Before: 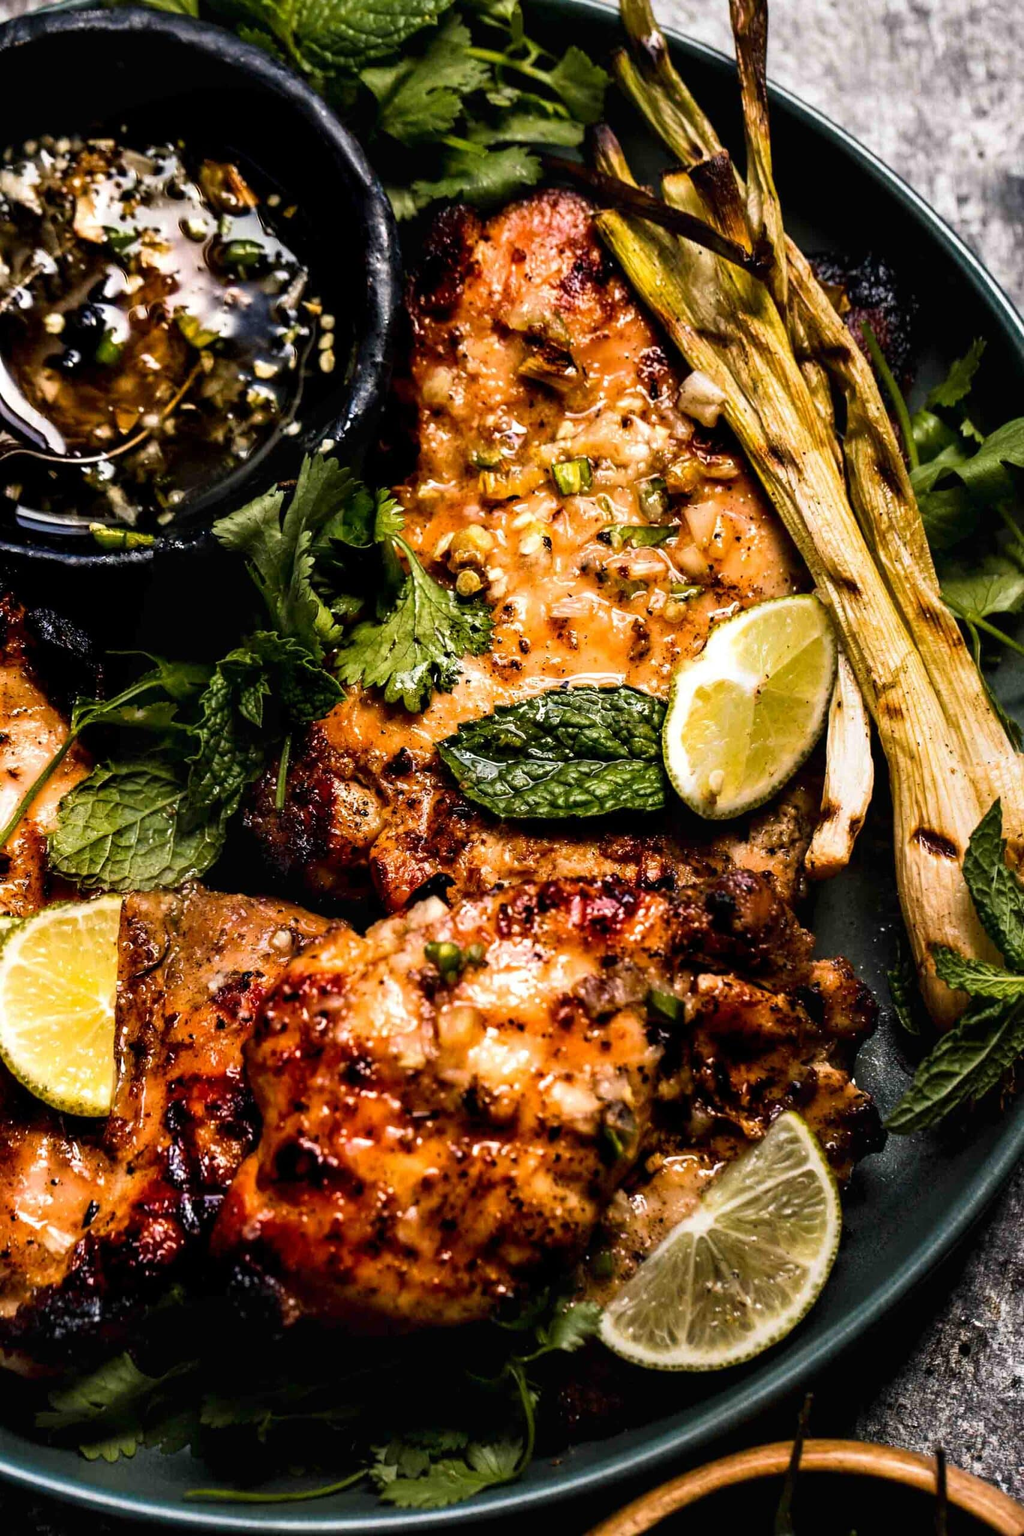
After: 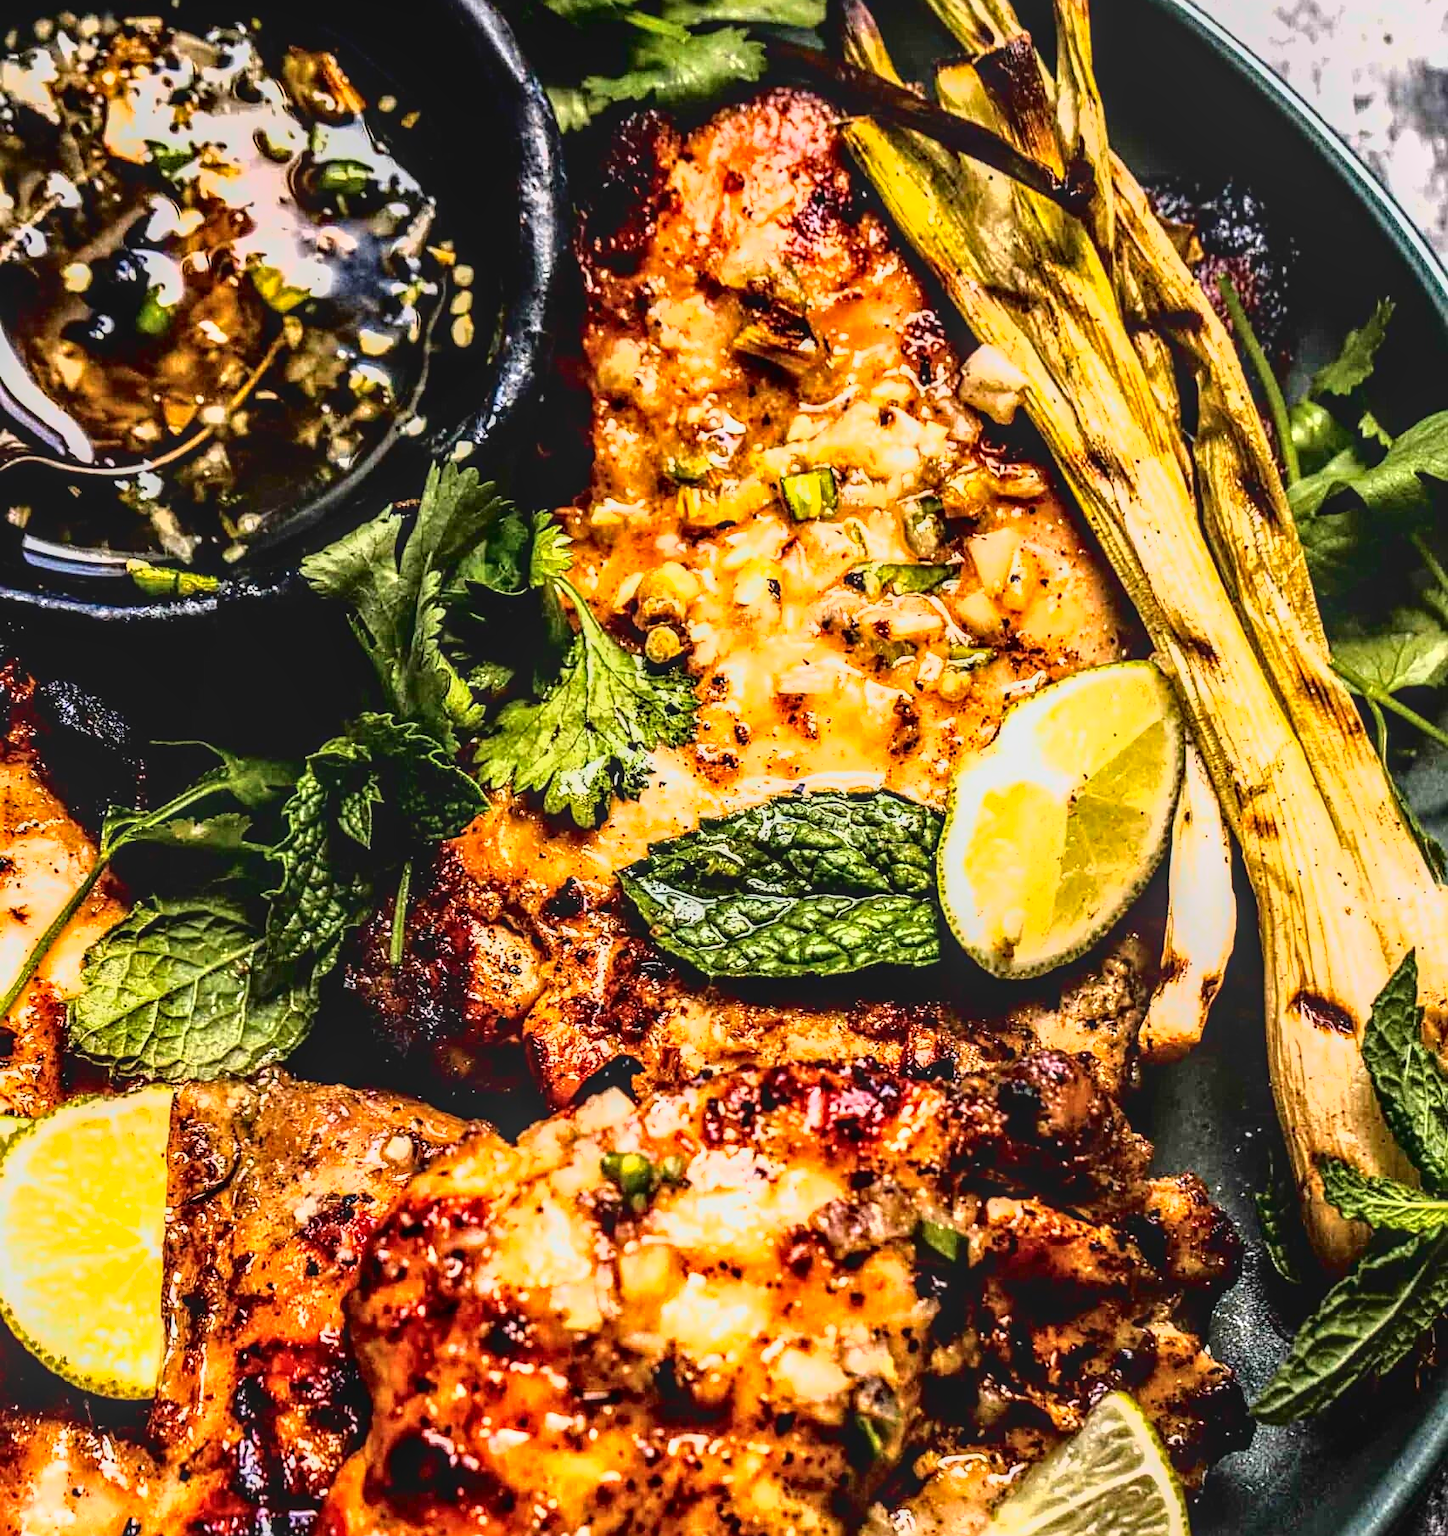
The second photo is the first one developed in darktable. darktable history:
crop and rotate: top 8.293%, bottom 20.996%
exposure: black level correction 0, exposure 1.1 EV, compensate highlight preservation false
local contrast: highlights 0%, shadows 0%, detail 133%
fill light: exposure -2 EV, width 8.6
sharpen: on, module defaults
